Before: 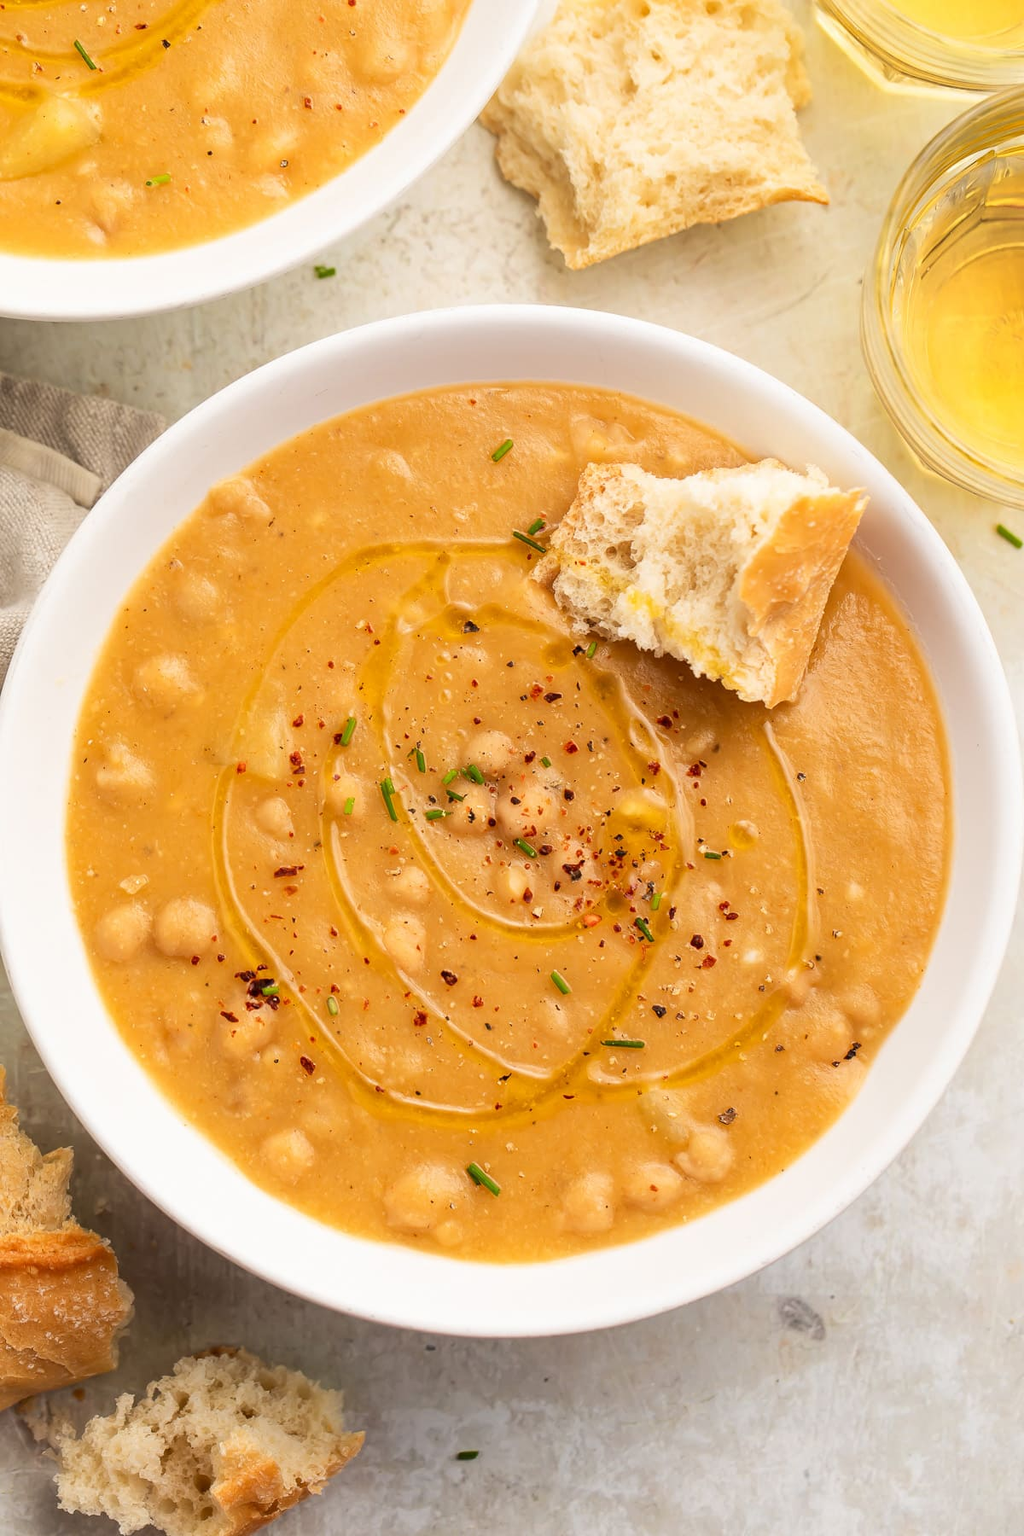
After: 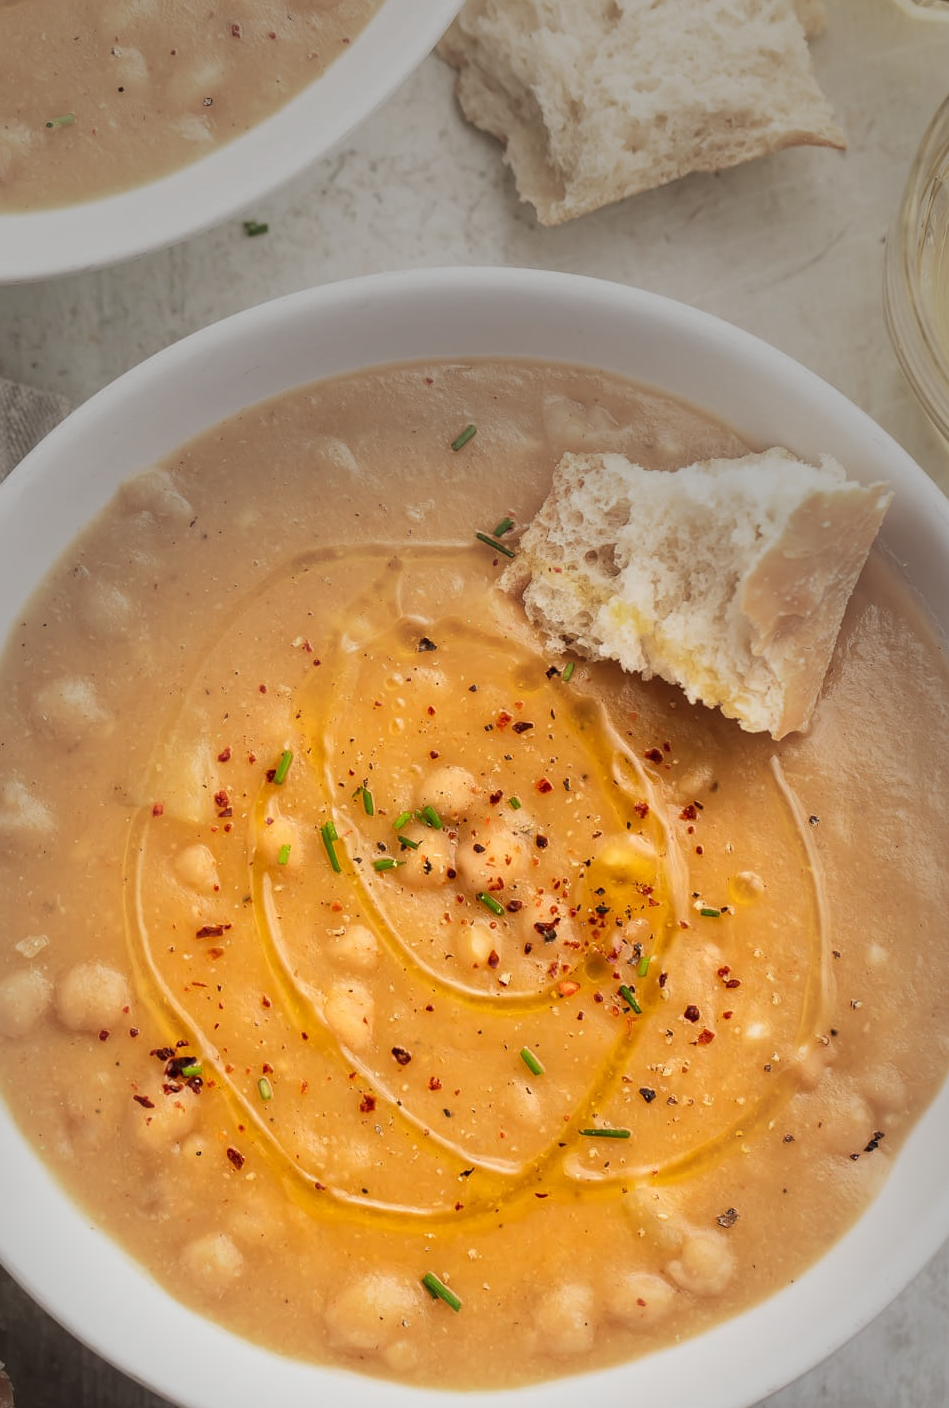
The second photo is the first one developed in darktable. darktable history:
vignetting: fall-off start 40.24%, fall-off radius 39.98%, brightness -0.516, saturation -0.512, center (-0.027, 0.403)
crop and rotate: left 10.491%, top 5.014%, right 10.413%, bottom 16.764%
